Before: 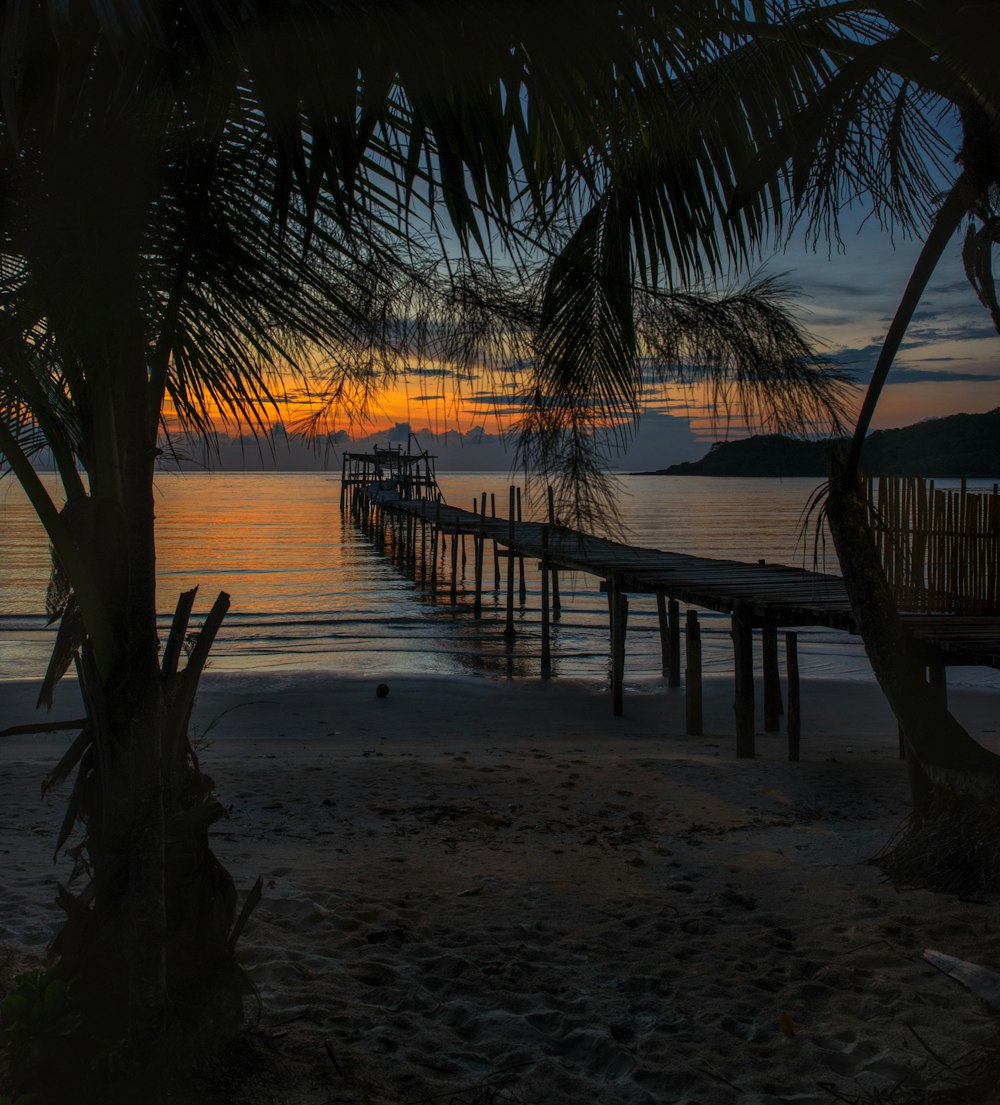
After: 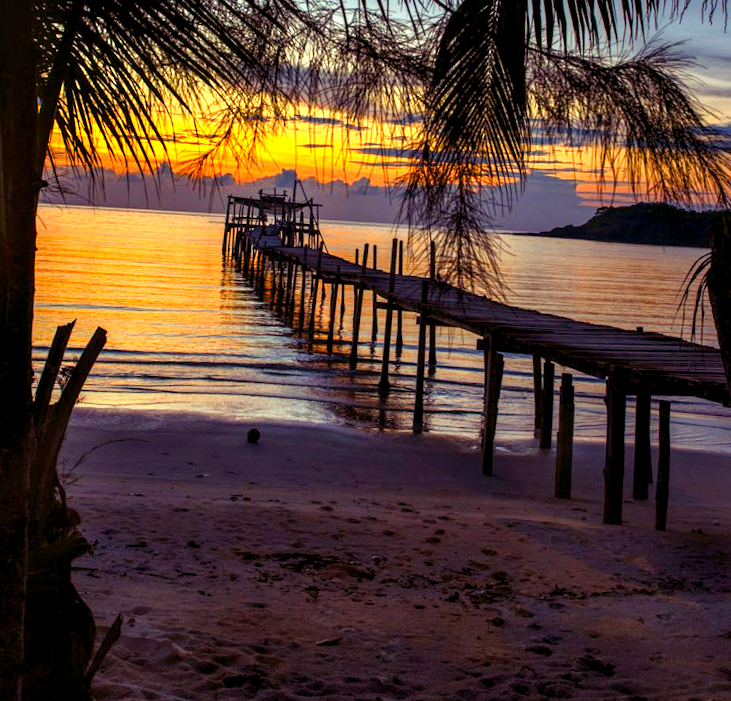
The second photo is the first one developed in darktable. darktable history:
exposure: black level correction 0, exposure 1.388 EV, compensate exposure bias true, compensate highlight preservation false
crop and rotate: angle -3.37°, left 9.79%, top 20.73%, right 12.42%, bottom 11.82%
color balance rgb: shadows lift › luminance -21.66%, shadows lift › chroma 8.98%, shadows lift › hue 283.37°, power › chroma 1.55%, power › hue 25.59°, highlights gain › luminance 6.08%, highlights gain › chroma 2.55%, highlights gain › hue 90°, global offset › luminance -0.87%, perceptual saturation grading › global saturation 27.49%, perceptual saturation grading › highlights -28.39%, perceptual saturation grading › mid-tones 15.22%, perceptual saturation grading › shadows 33.98%, perceptual brilliance grading › highlights 10%, perceptual brilliance grading › mid-tones 5%
